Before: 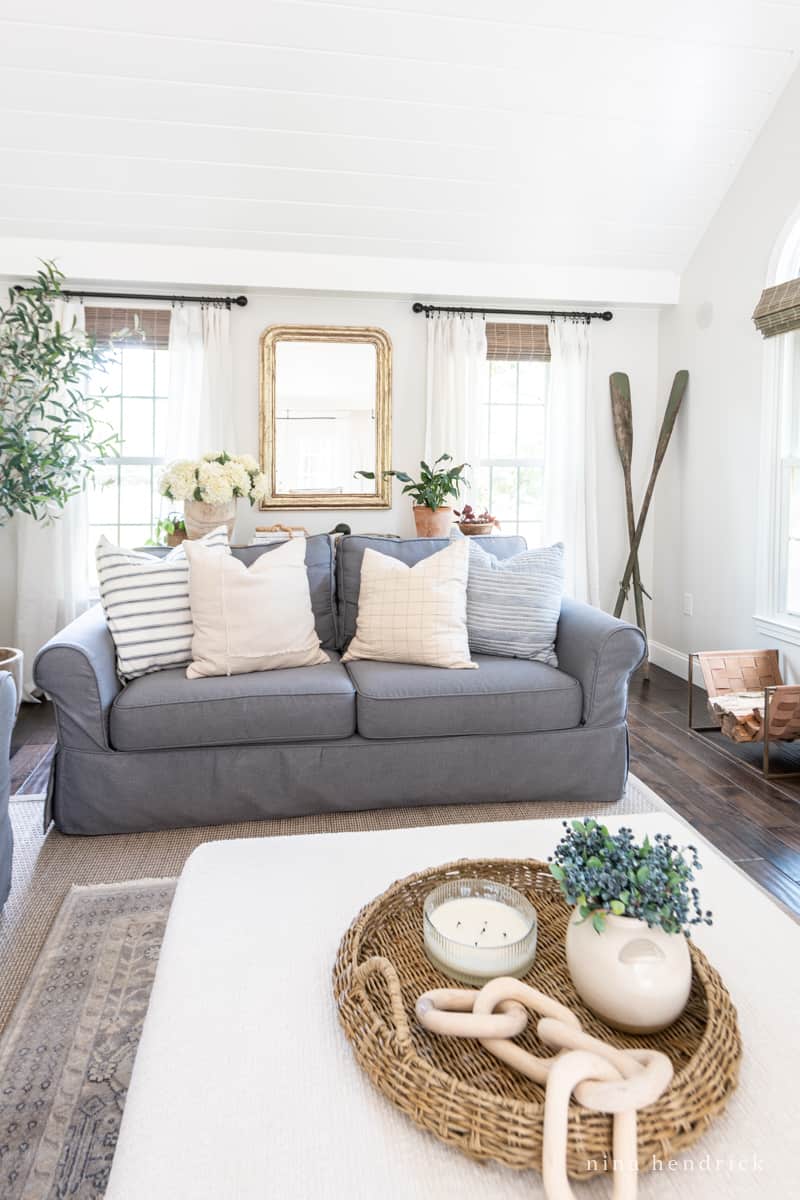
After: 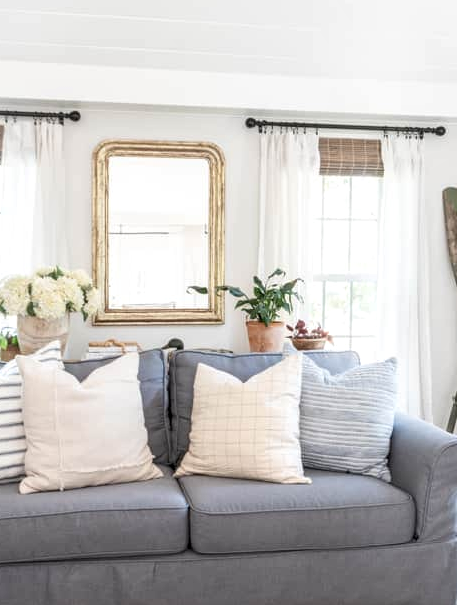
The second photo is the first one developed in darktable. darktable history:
color balance: mode lift, gamma, gain (sRGB)
local contrast: on, module defaults
crop: left 20.932%, top 15.471%, right 21.848%, bottom 34.081%
